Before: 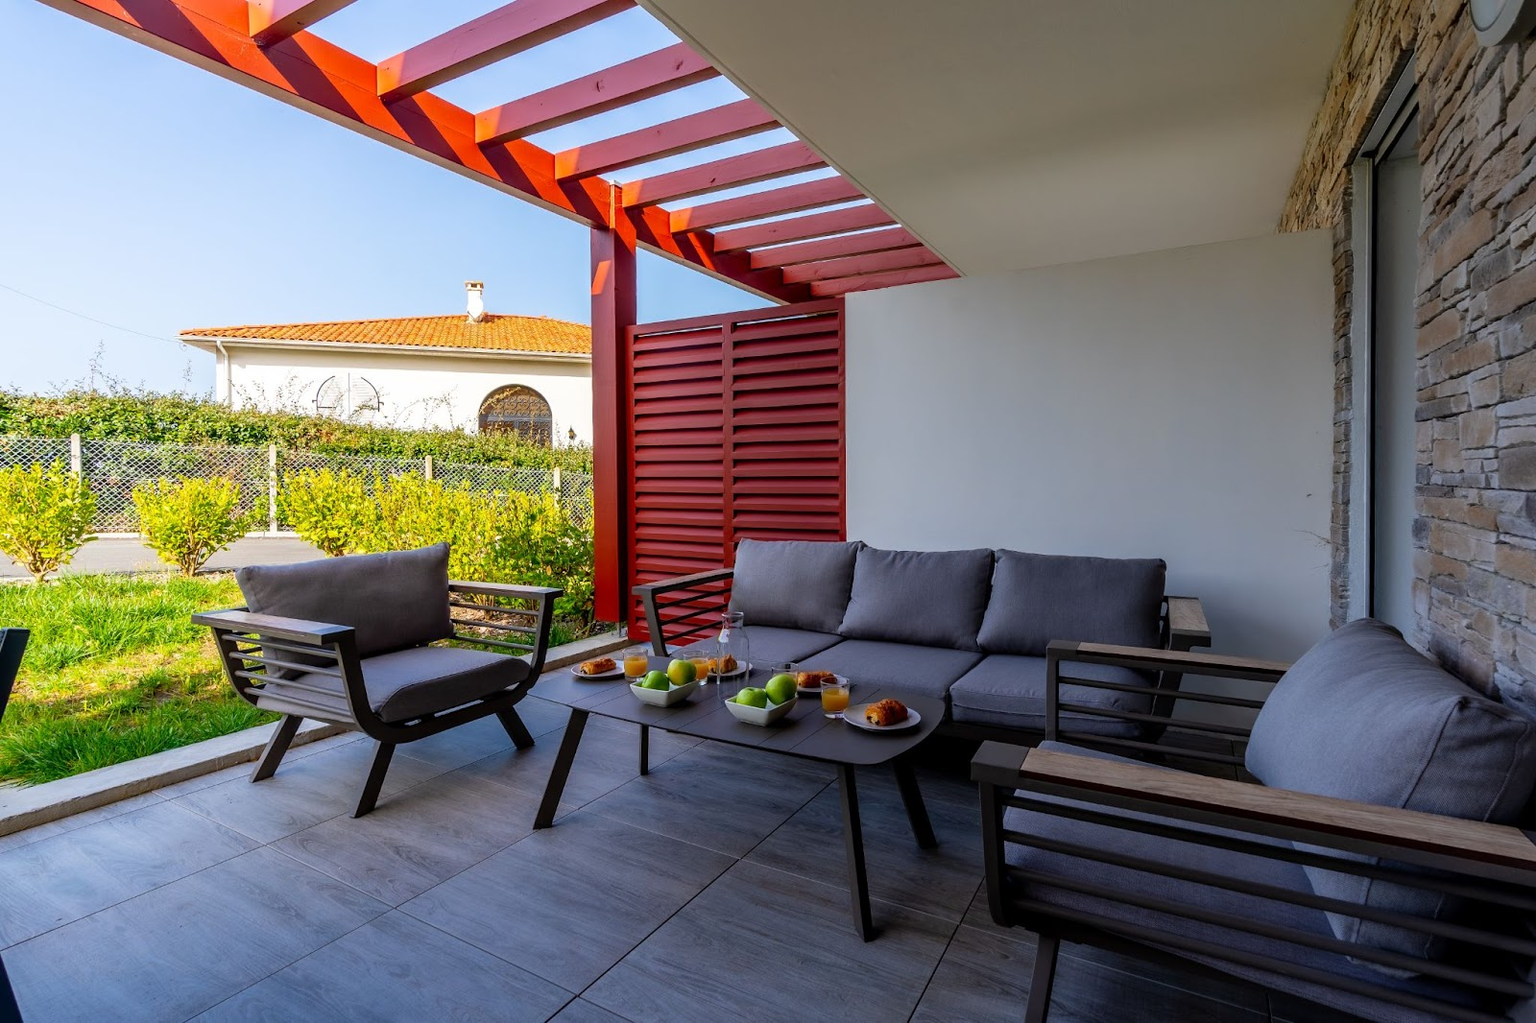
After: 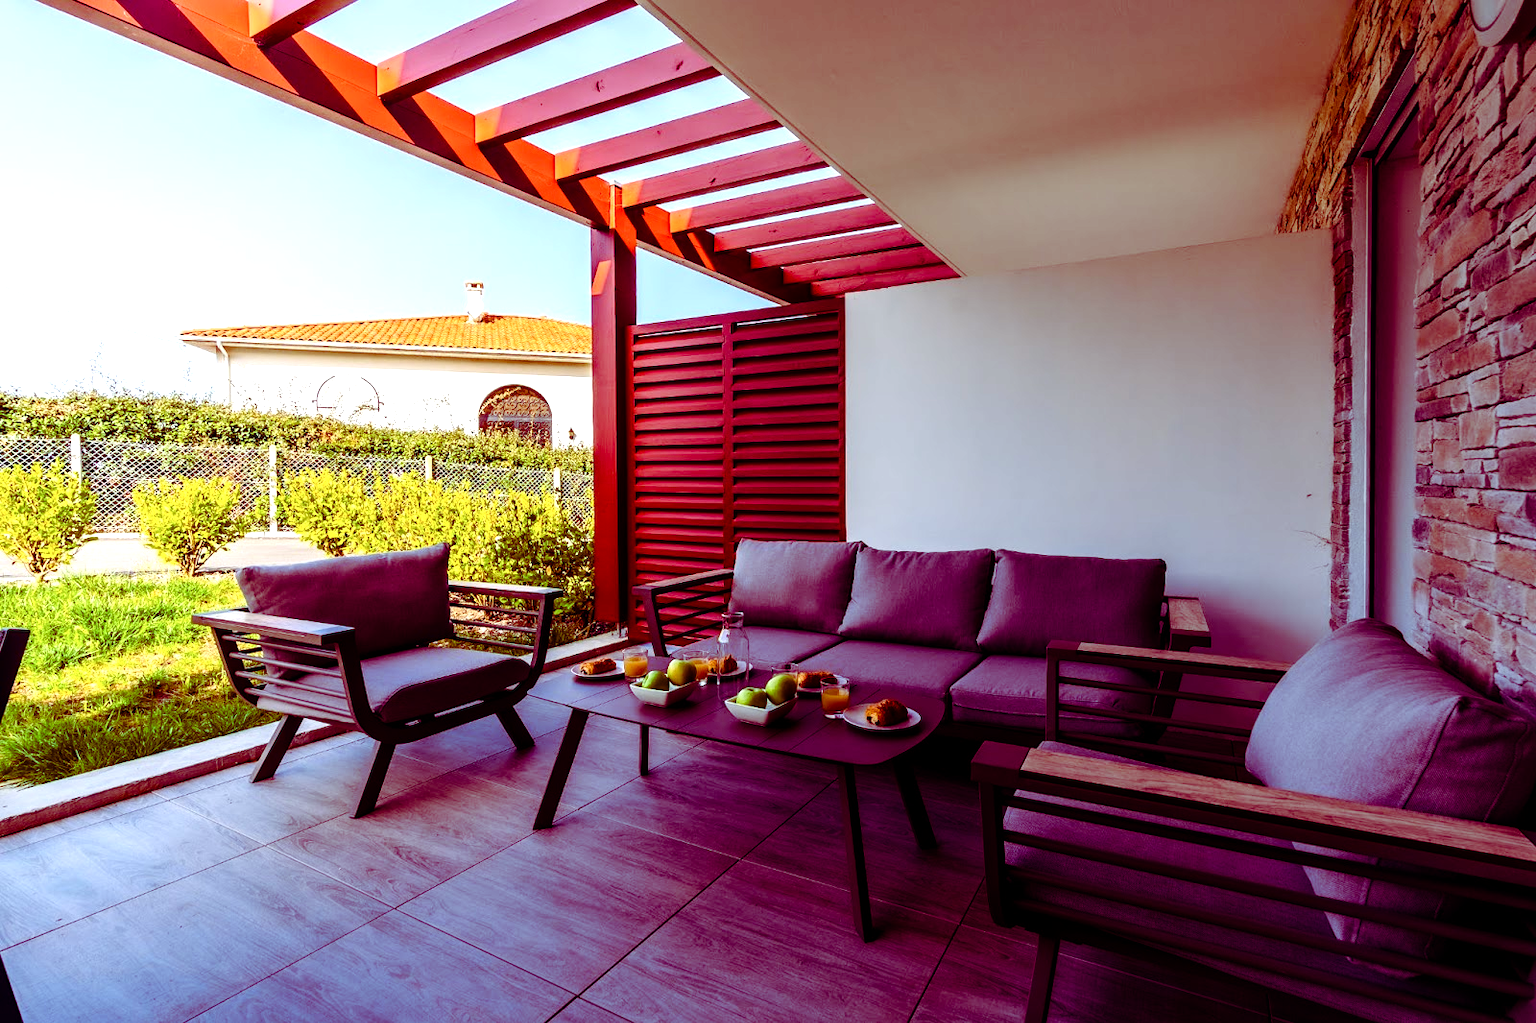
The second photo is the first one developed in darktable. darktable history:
contrast brightness saturation: saturation -0.049
tone equalizer: -8 EV -1.11 EV, -7 EV -1.05 EV, -6 EV -0.896 EV, -5 EV -0.606 EV, -3 EV 0.603 EV, -2 EV 0.837 EV, -1 EV 0.992 EV, +0 EV 1.07 EV, edges refinement/feathering 500, mask exposure compensation -1.57 EV, preserve details no
color balance rgb: shadows lift › luminance -18.878%, shadows lift › chroma 35.142%, linear chroma grading › shadows 18.81%, linear chroma grading › highlights 4.295%, linear chroma grading › mid-tones 10.364%, perceptual saturation grading › global saturation 20%, perceptual saturation grading › highlights -25.884%, perceptual saturation grading › shadows 25.387%, contrast -10.22%
